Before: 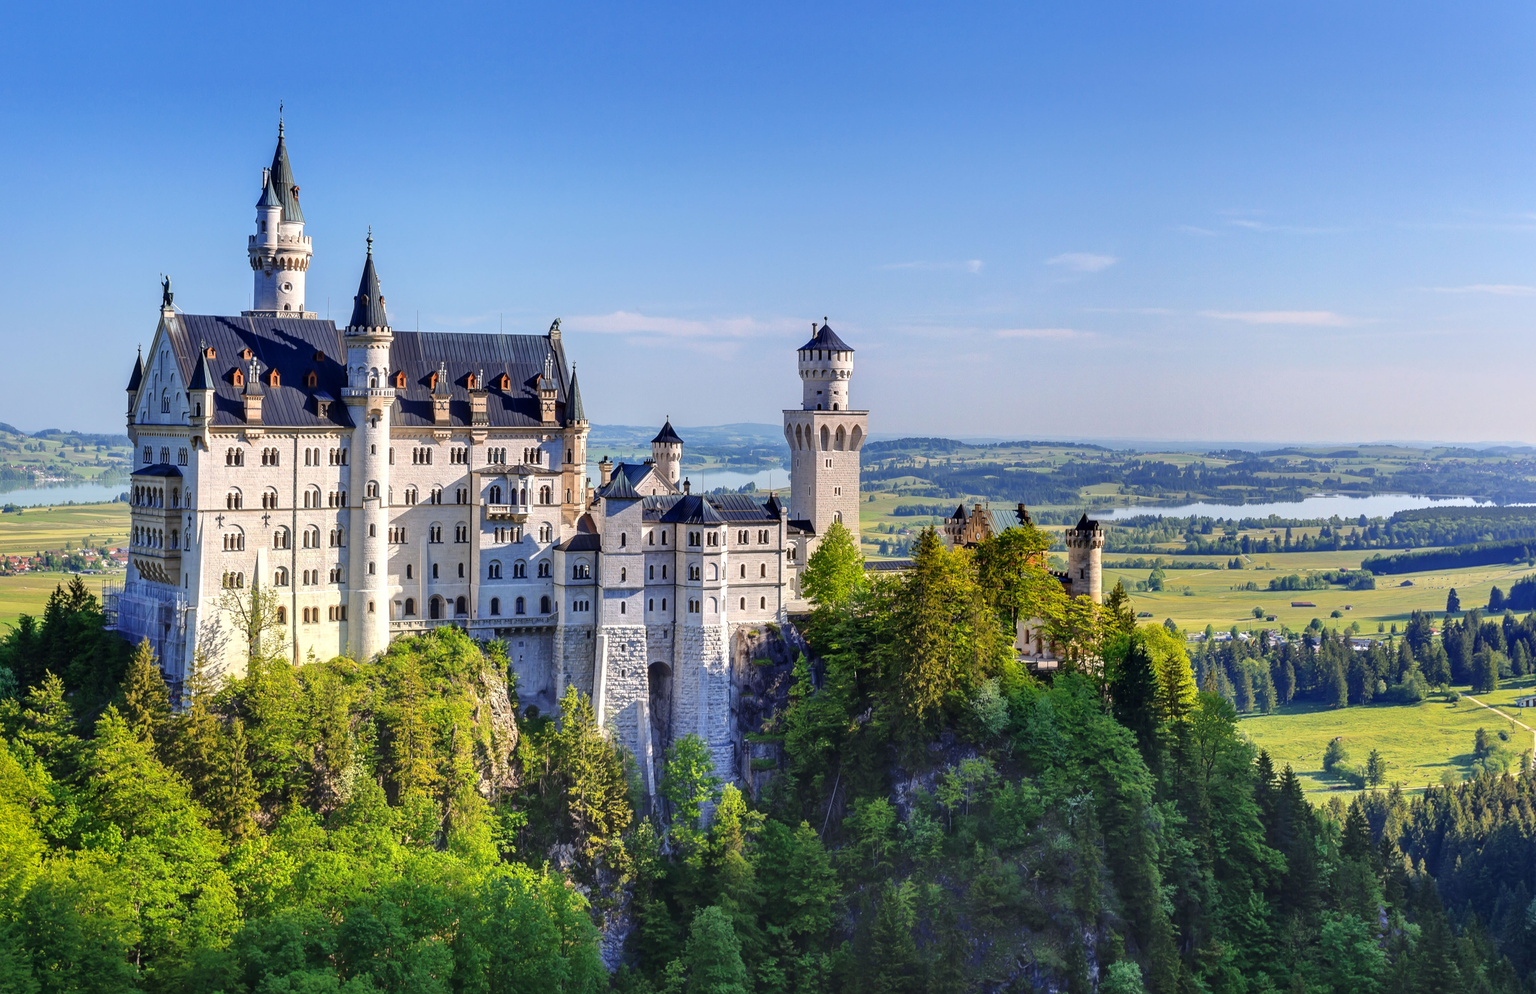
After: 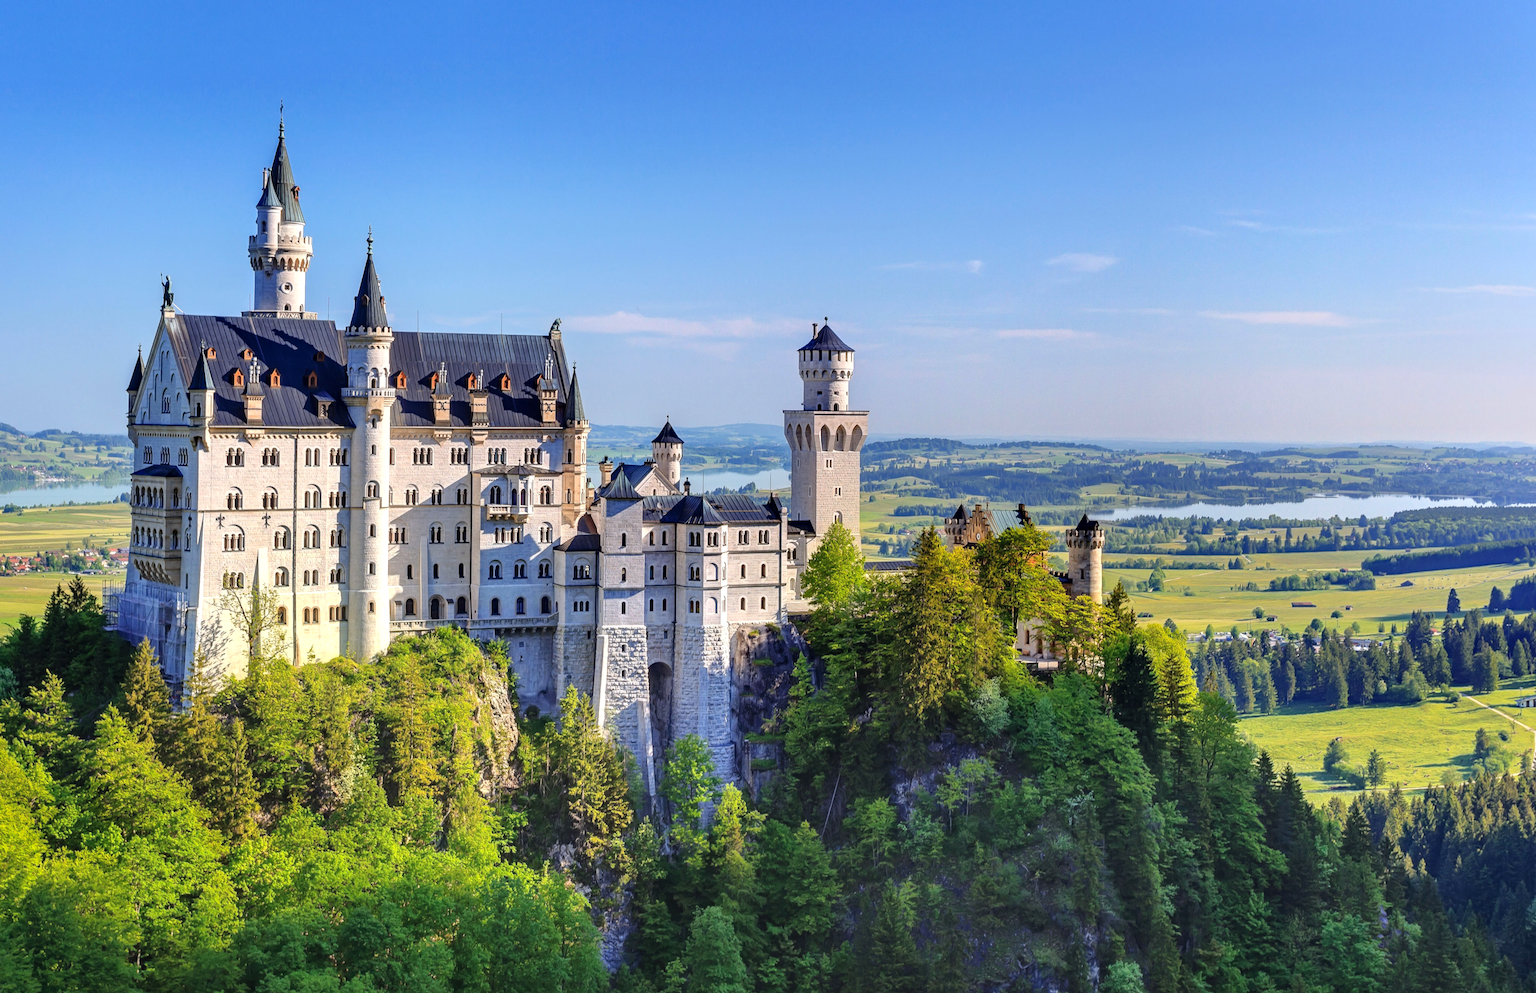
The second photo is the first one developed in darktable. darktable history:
contrast brightness saturation: contrast 0.05, brightness 0.064, saturation 0.011
haze removal: compatibility mode true, adaptive false
